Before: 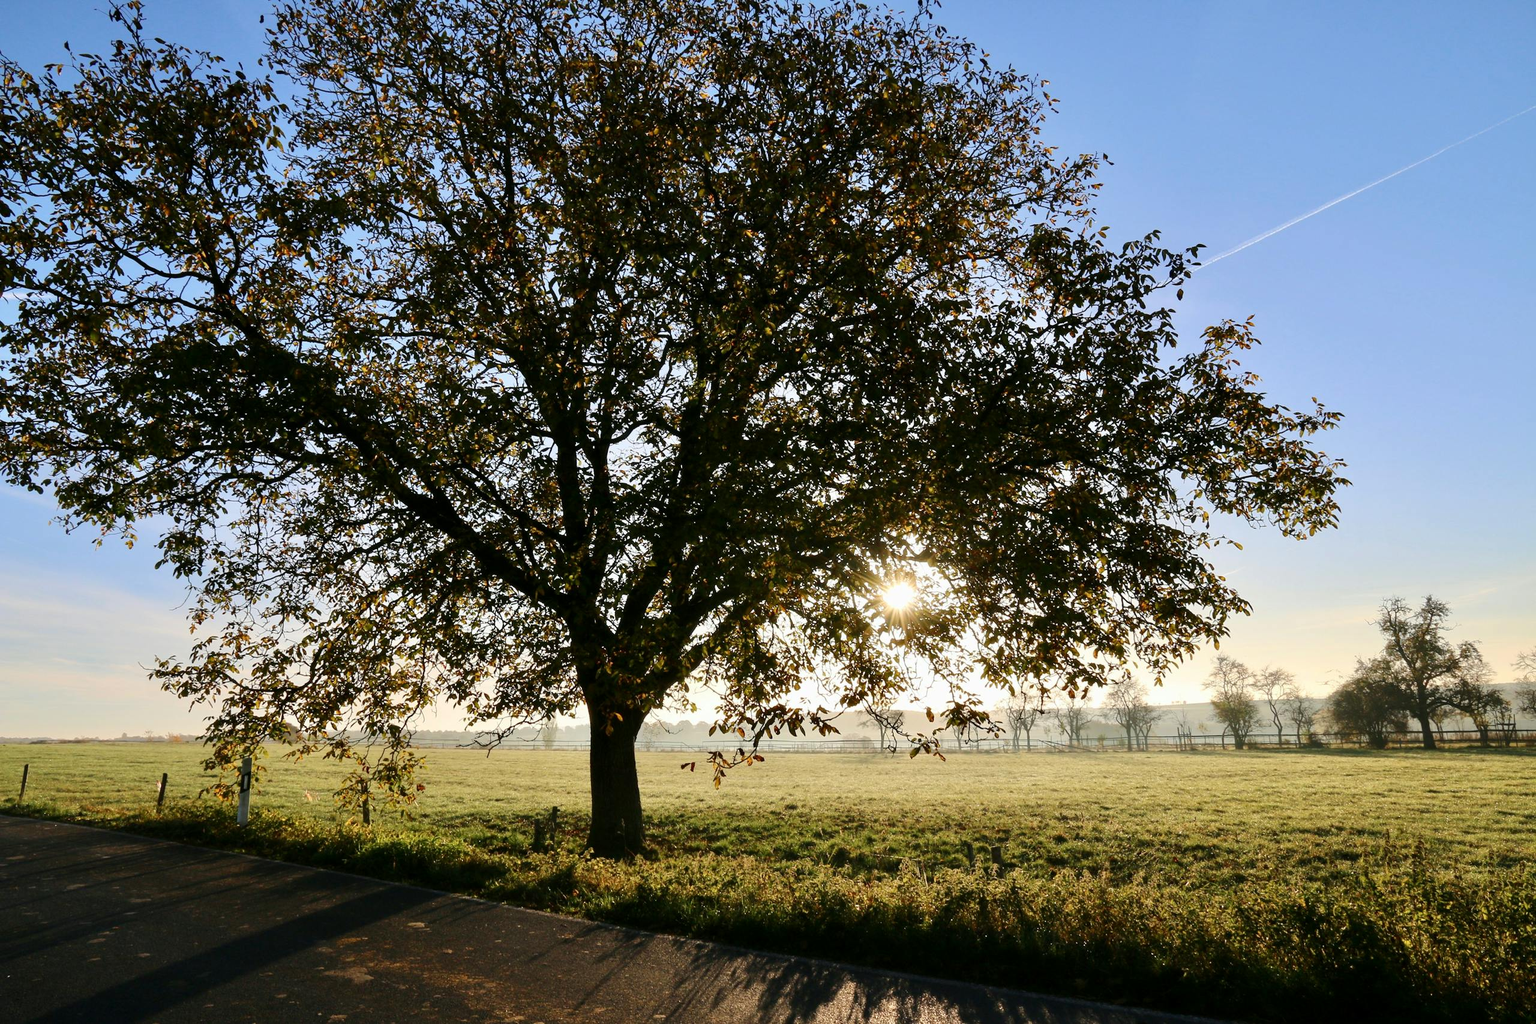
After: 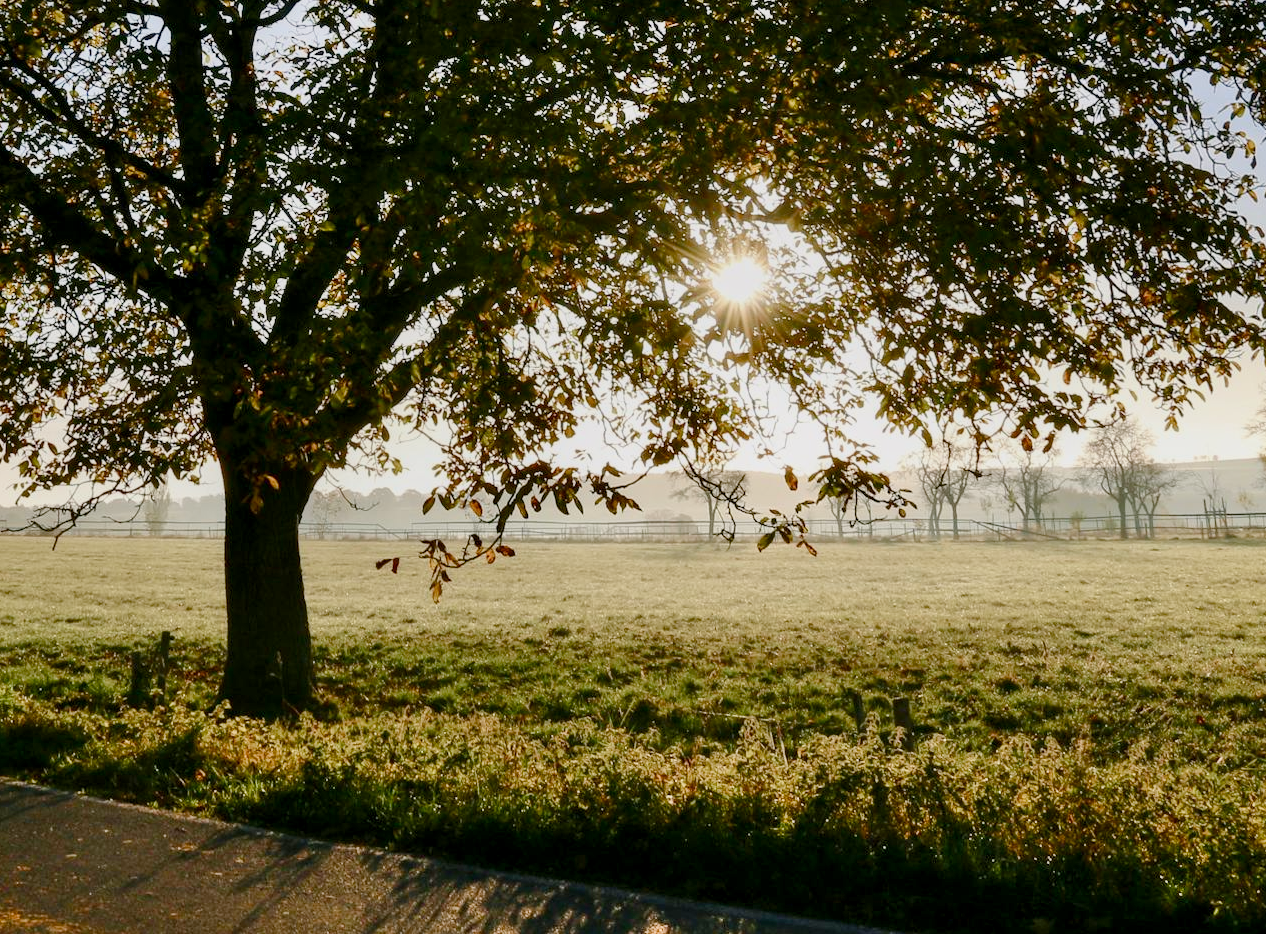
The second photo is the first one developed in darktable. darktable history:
color balance: mode lift, gamma, gain (sRGB)
local contrast: highlights 61%, shadows 106%, detail 107%, midtone range 0.529
crop: left 29.672%, top 41.786%, right 20.851%, bottom 3.487%
shadows and highlights: highlights 70.7, soften with gaussian
color balance rgb: shadows lift › chroma 1%, shadows lift › hue 113°, highlights gain › chroma 0.2%, highlights gain › hue 333°, perceptual saturation grading › global saturation 20%, perceptual saturation grading › highlights -50%, perceptual saturation grading › shadows 25%, contrast -10%
